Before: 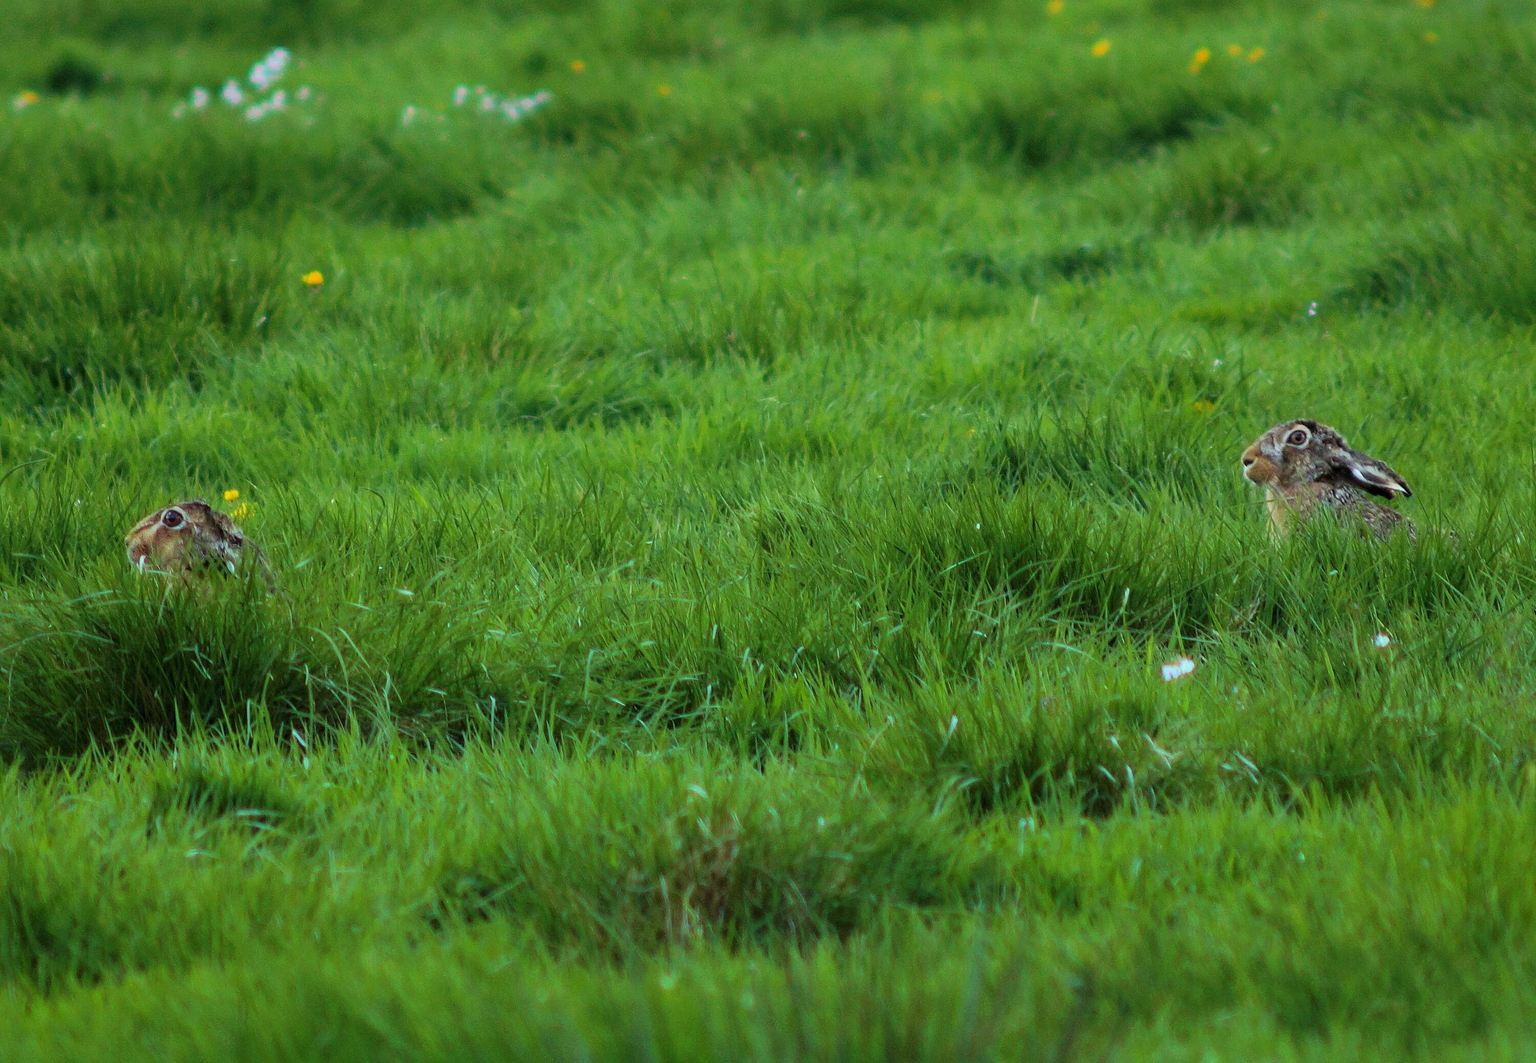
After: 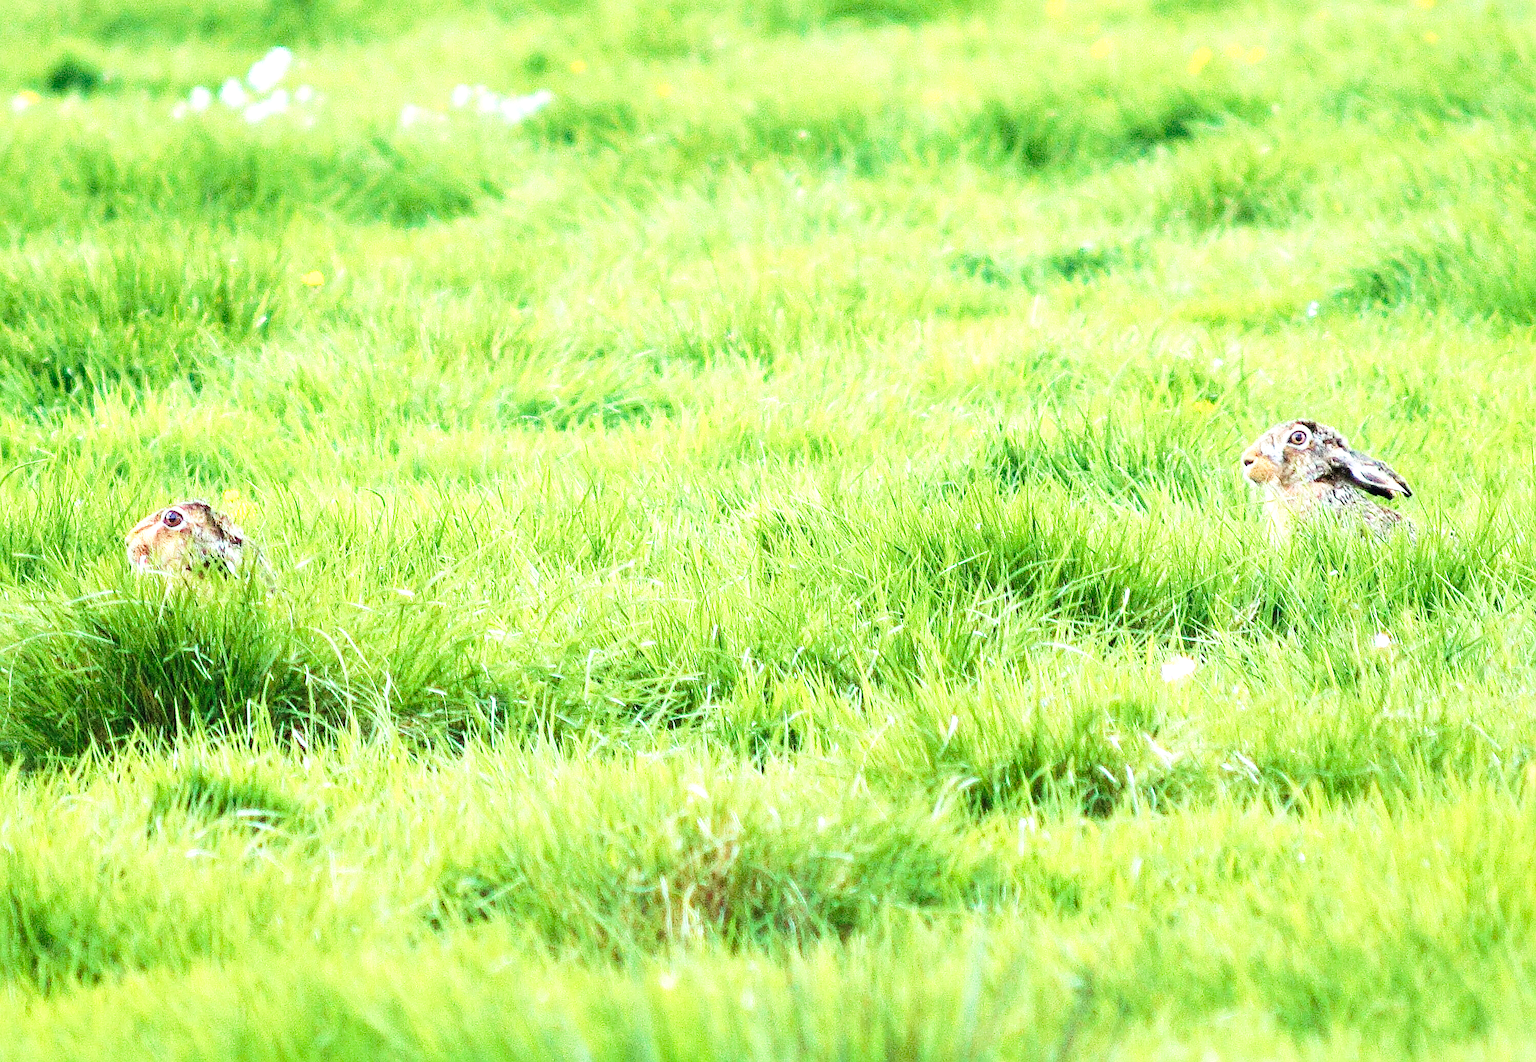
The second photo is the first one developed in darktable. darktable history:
sharpen: amount 0.497
exposure: black level correction 0, exposure 1.952 EV, compensate highlight preservation false
velvia: on, module defaults
base curve: curves: ch0 [(0, 0) (0.028, 0.03) (0.121, 0.232) (0.46, 0.748) (0.859, 0.968) (1, 1)], preserve colors none
